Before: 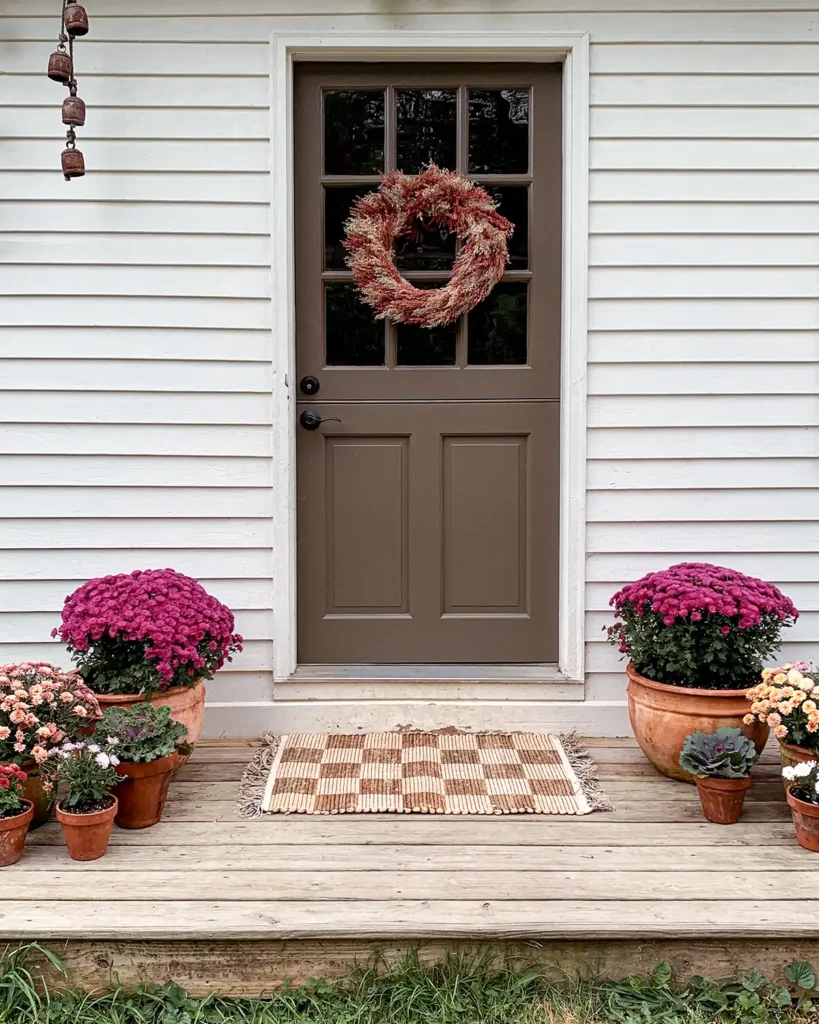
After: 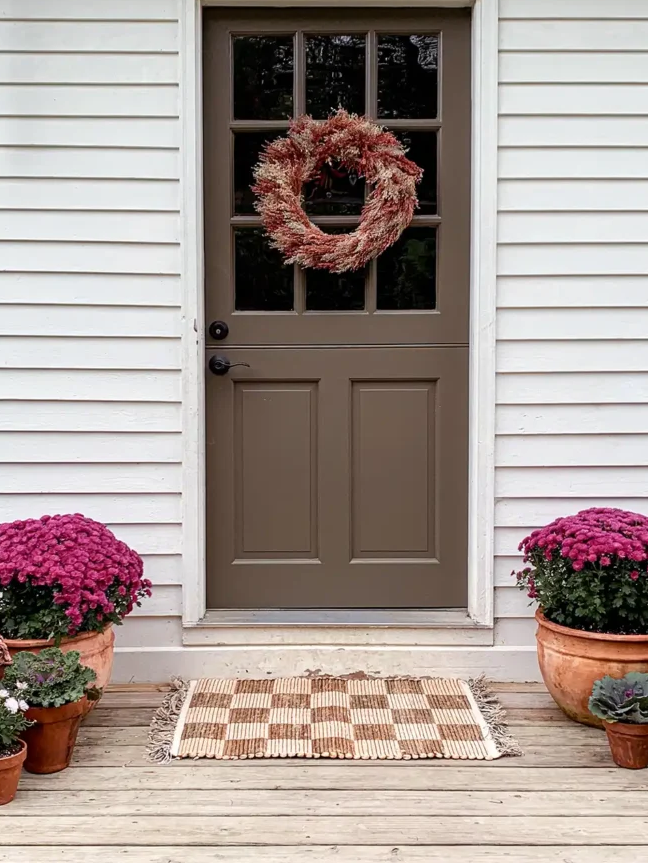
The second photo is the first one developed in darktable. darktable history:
crop: left 11.225%, top 5.381%, right 9.565%, bottom 10.314%
contrast equalizer: y [[0.5 ×6], [0.5 ×6], [0.5, 0.5, 0.501, 0.545, 0.707, 0.863], [0 ×6], [0 ×6]]
